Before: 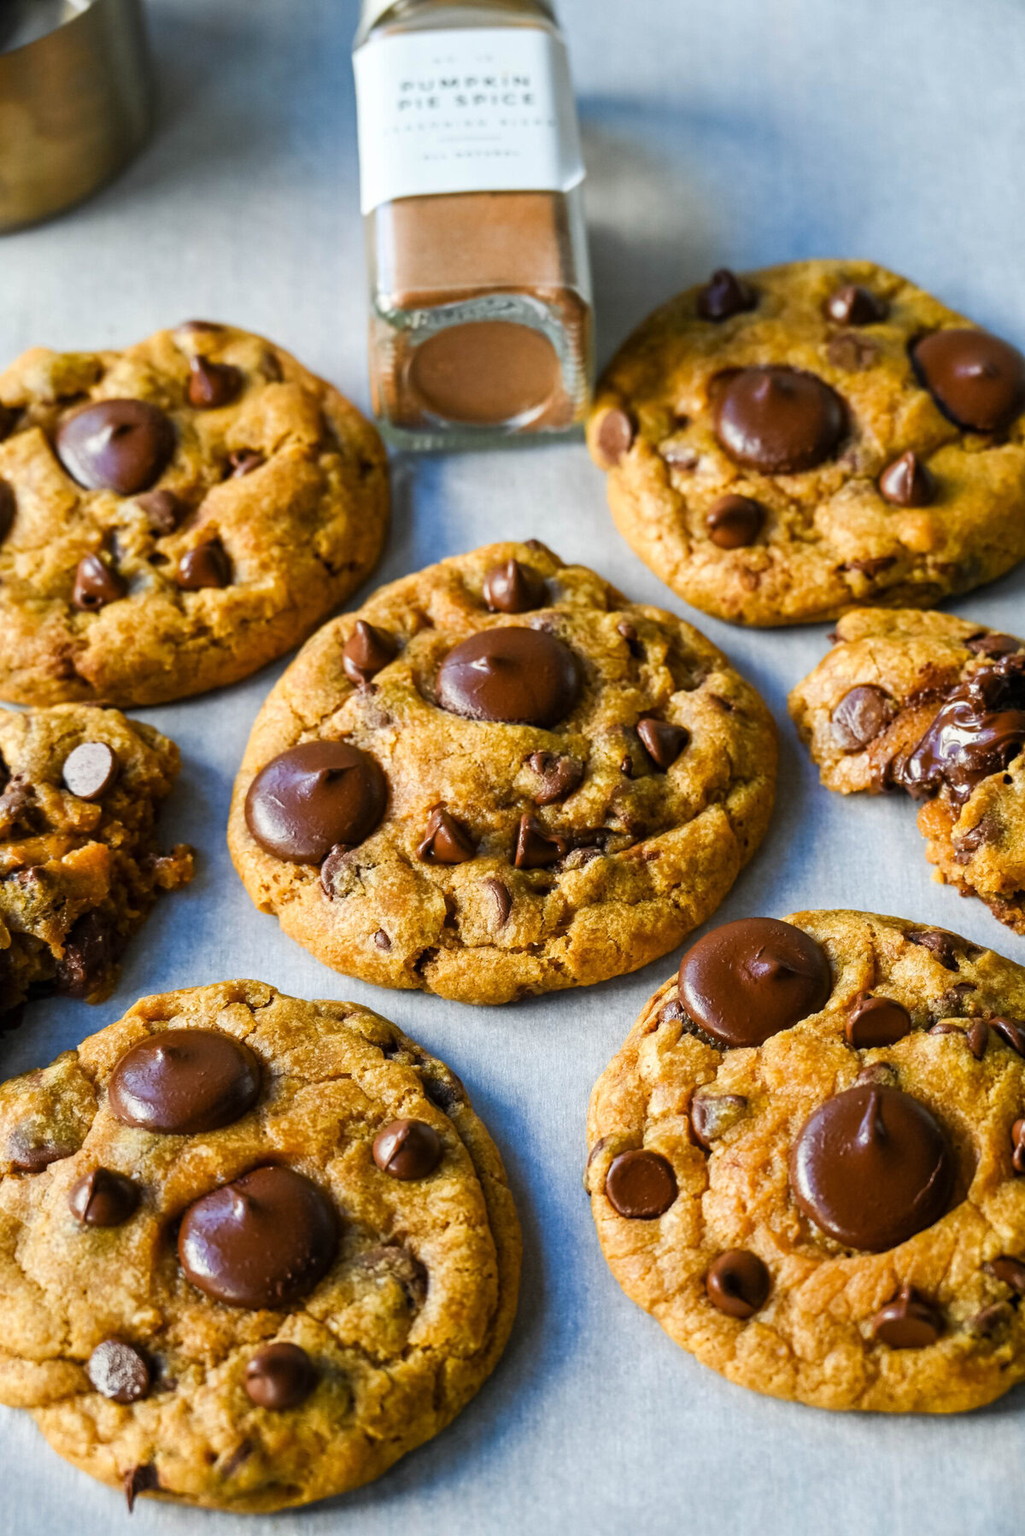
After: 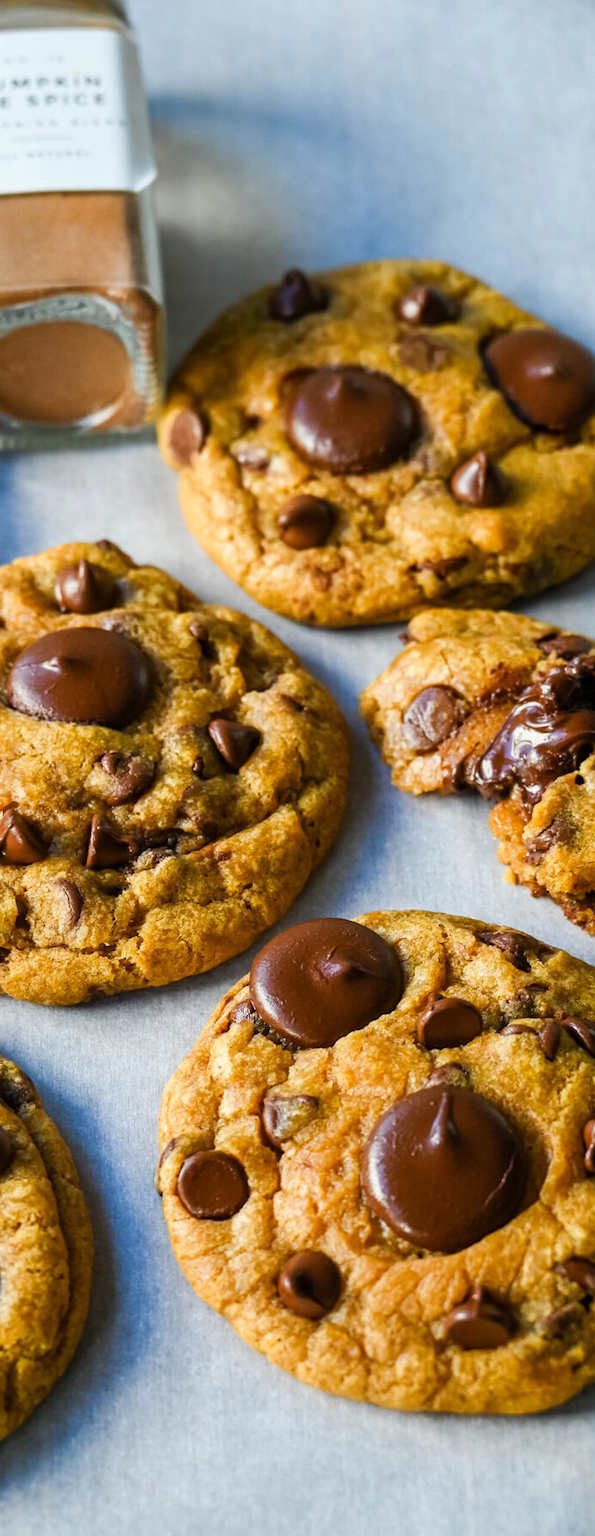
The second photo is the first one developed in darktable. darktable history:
crop: left 41.84%
